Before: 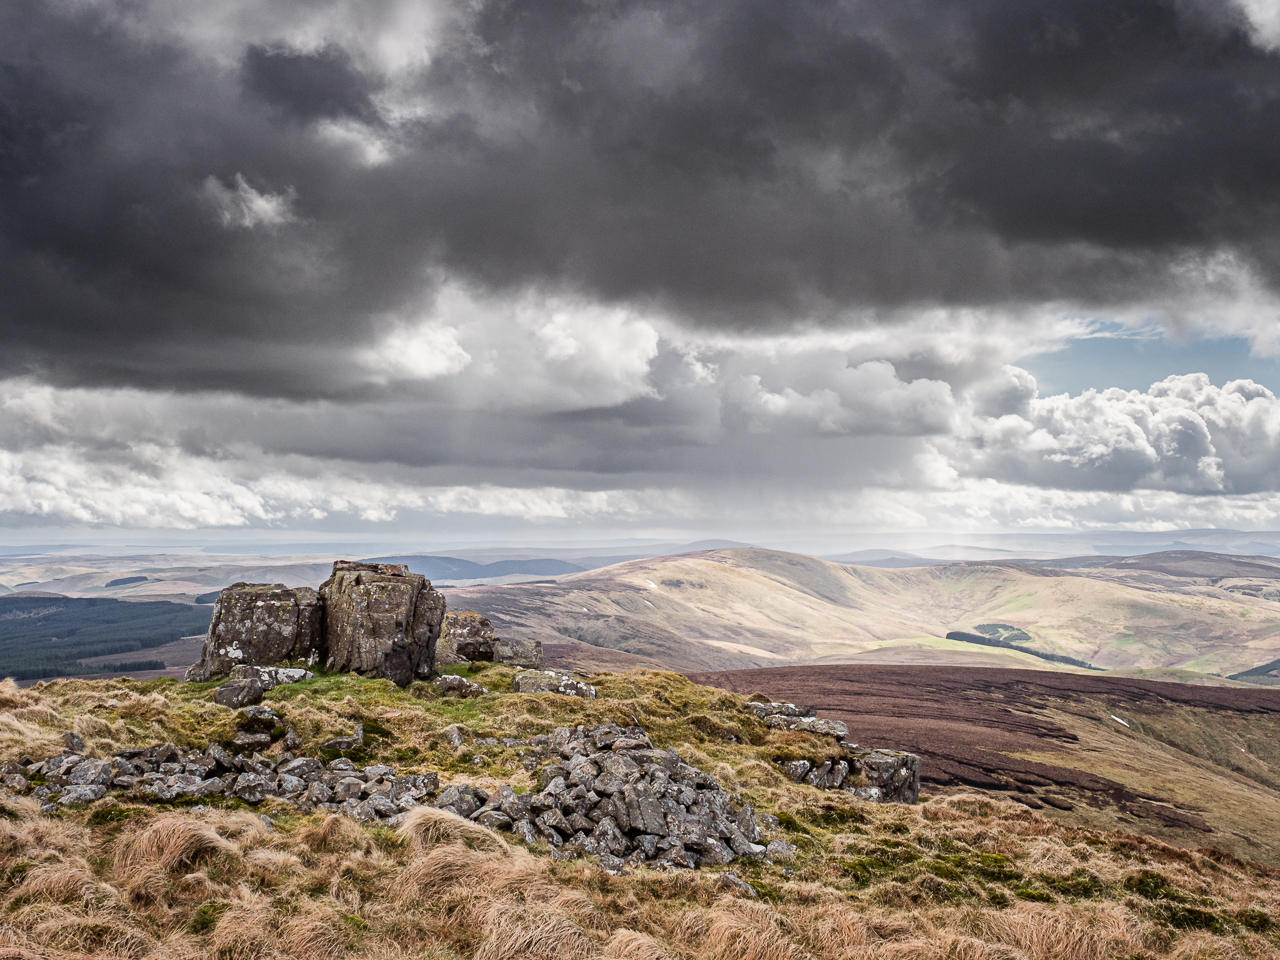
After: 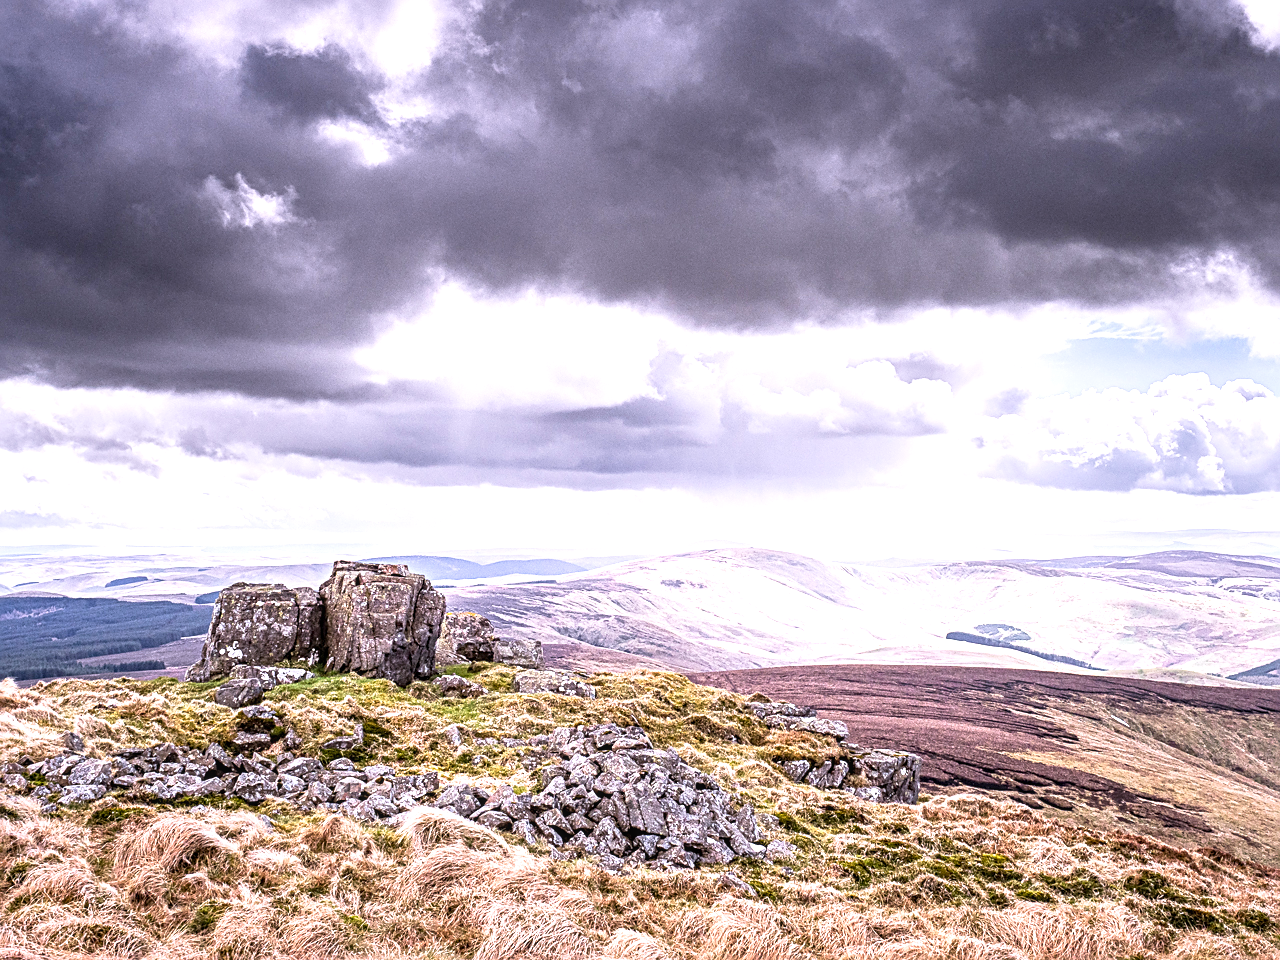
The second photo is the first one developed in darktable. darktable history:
exposure: black level correction 0.001, exposure 0.955 EV, compensate exposure bias true, compensate highlight preservation false
local contrast: on, module defaults
tone curve: curves: ch0 [(0, 0) (0.003, 0.003) (0.011, 0.012) (0.025, 0.026) (0.044, 0.047) (0.069, 0.073) (0.1, 0.105) (0.136, 0.143) (0.177, 0.187) (0.224, 0.237) (0.277, 0.293) (0.335, 0.354) (0.399, 0.422) (0.468, 0.495) (0.543, 0.574) (0.623, 0.659) (0.709, 0.749) (0.801, 0.846) (0.898, 0.932) (1, 1)], preserve colors none
sharpen: on, module defaults
white balance: red 1.042, blue 1.17
